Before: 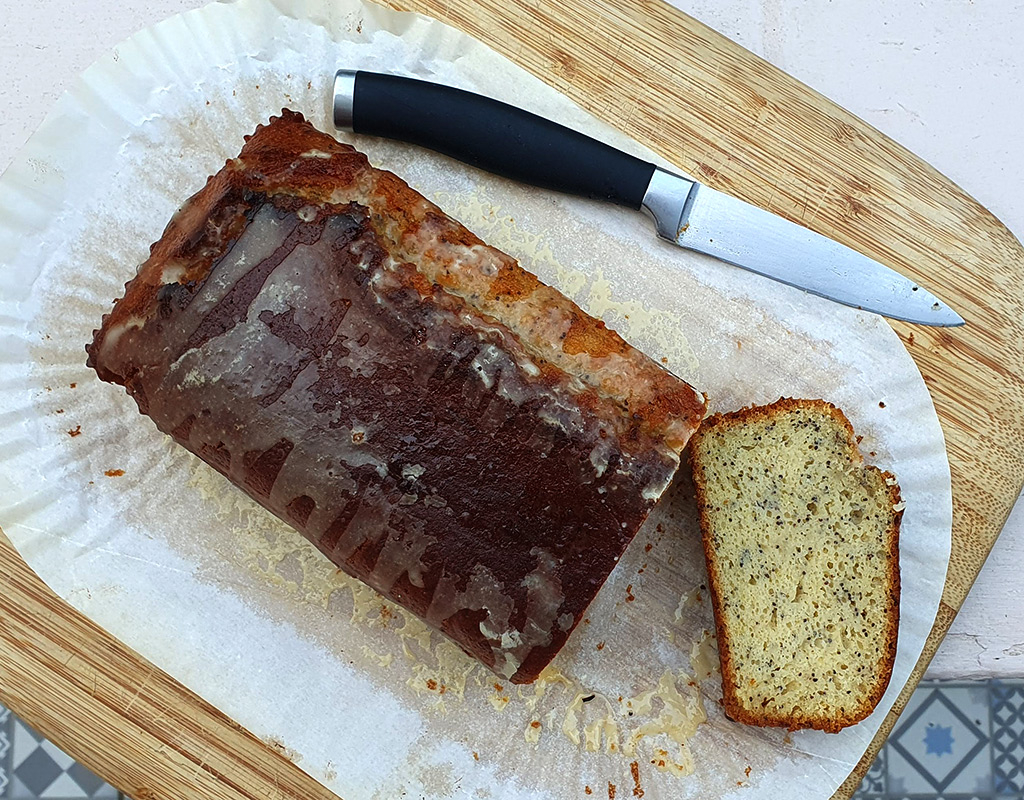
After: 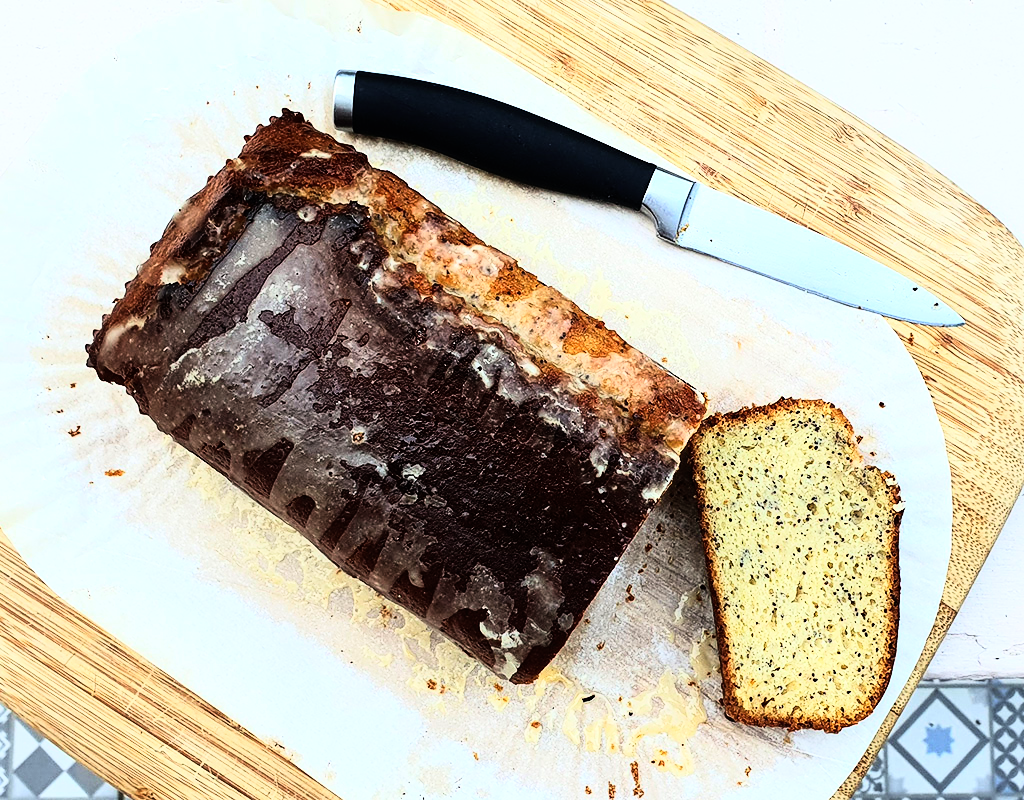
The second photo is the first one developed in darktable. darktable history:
rgb curve: curves: ch0 [(0, 0) (0.21, 0.15) (0.24, 0.21) (0.5, 0.75) (0.75, 0.96) (0.89, 0.99) (1, 1)]; ch1 [(0, 0.02) (0.21, 0.13) (0.25, 0.2) (0.5, 0.67) (0.75, 0.9) (0.89, 0.97) (1, 1)]; ch2 [(0, 0.02) (0.21, 0.13) (0.25, 0.2) (0.5, 0.67) (0.75, 0.9) (0.89, 0.97) (1, 1)], compensate middle gray true
rgb levels: preserve colors max RGB
